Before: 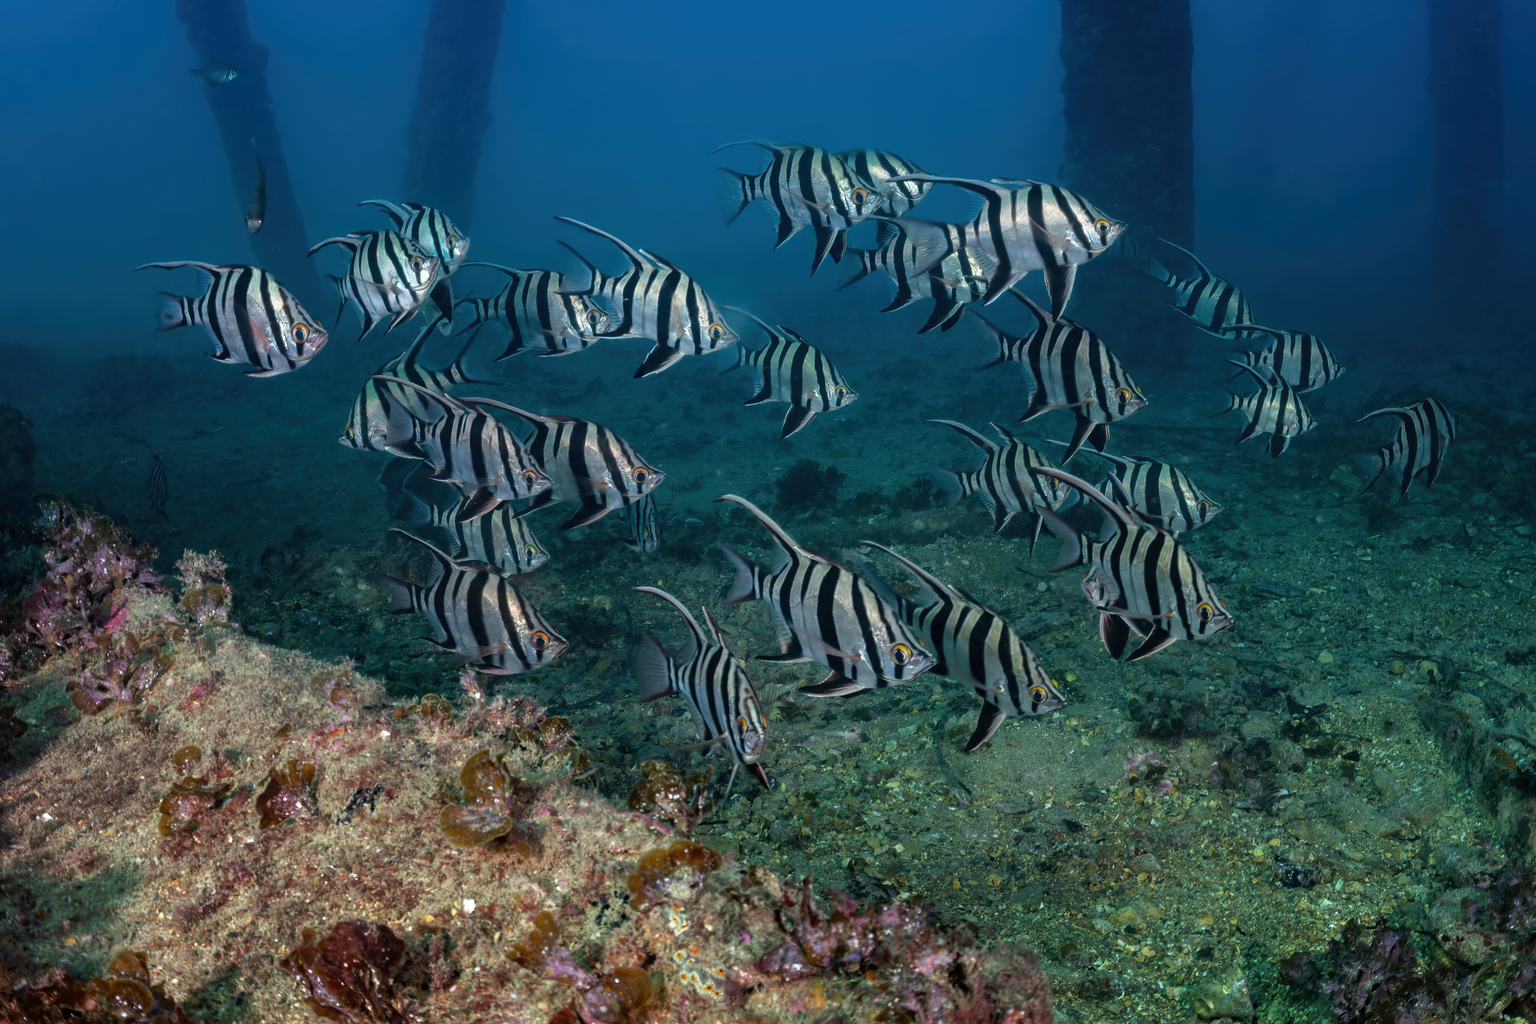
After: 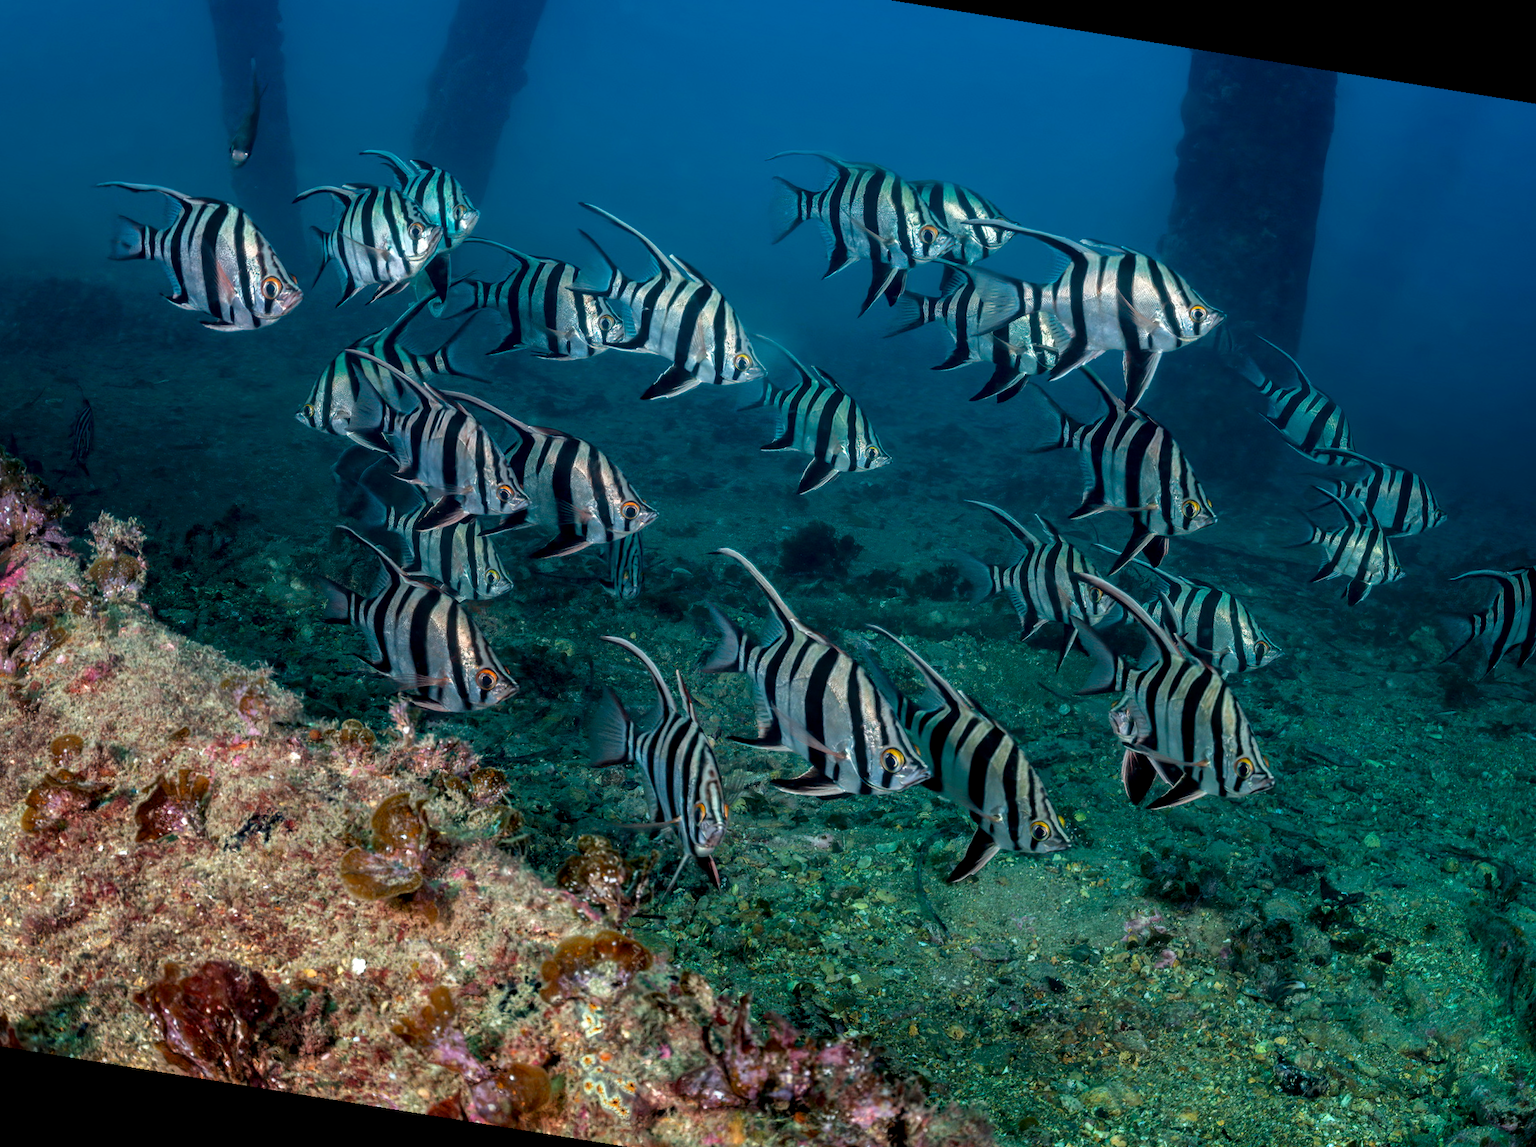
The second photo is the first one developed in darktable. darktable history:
rotate and perspective: rotation 9.12°, automatic cropping off
crop and rotate: left 10.071%, top 10.071%, right 10.02%, bottom 10.02%
local contrast: detail 130%
